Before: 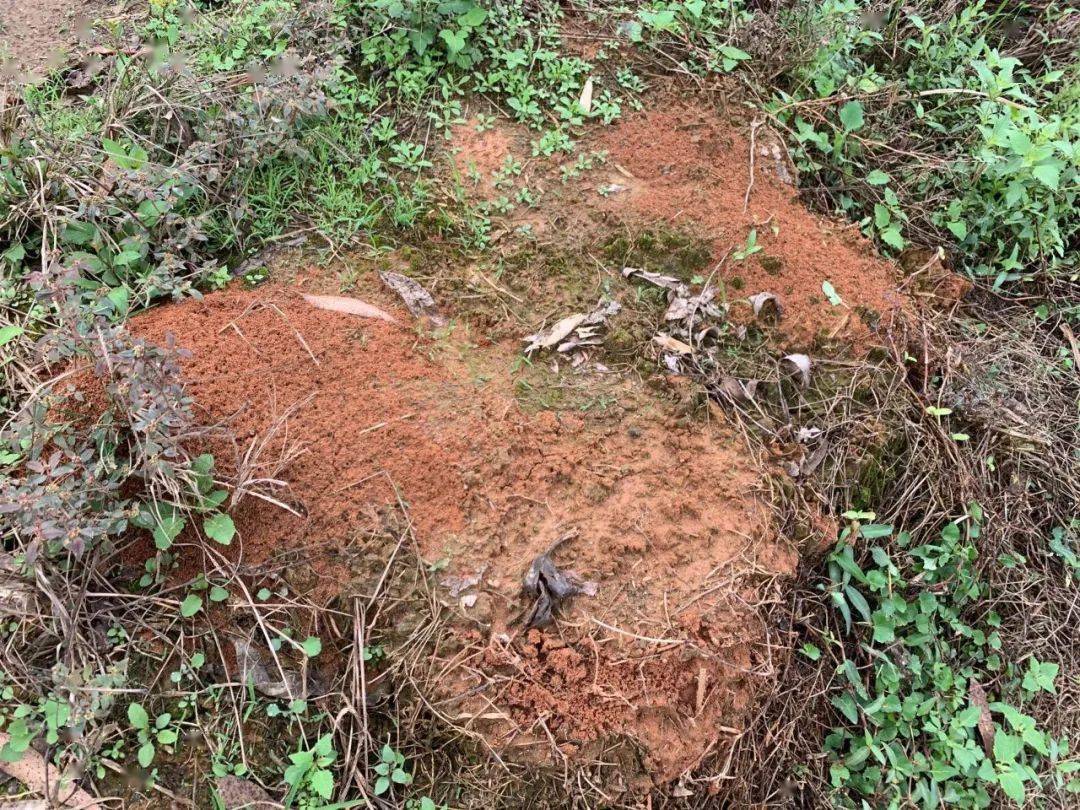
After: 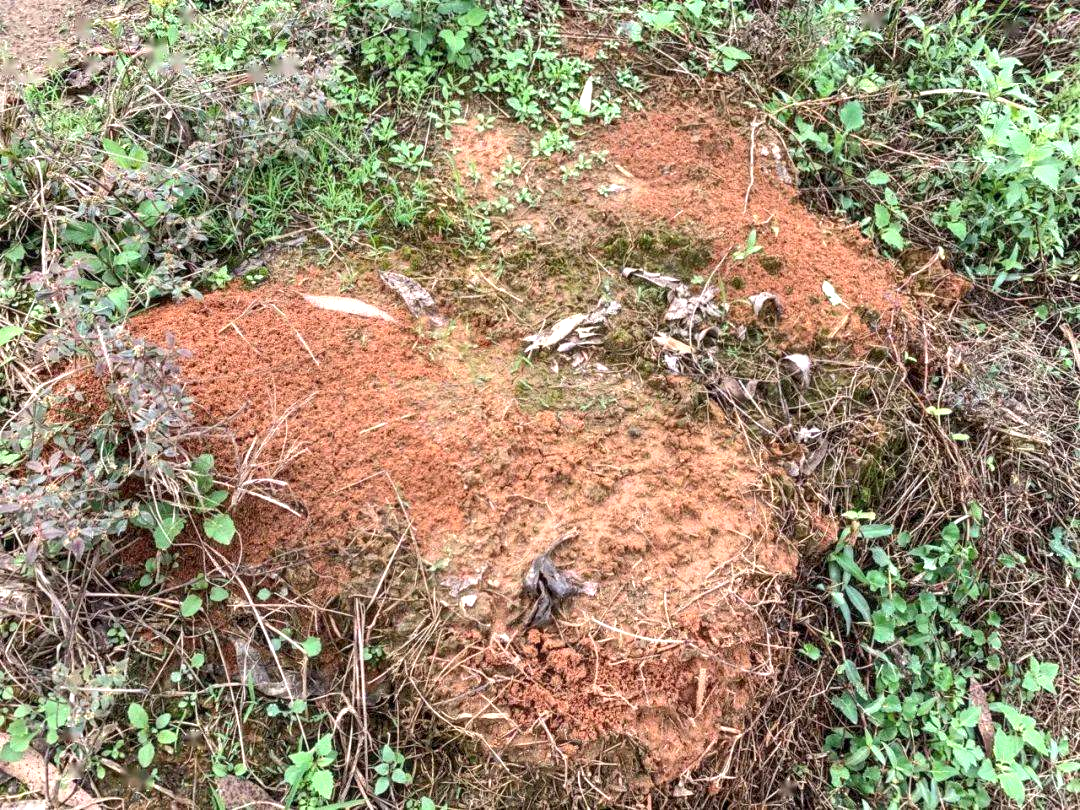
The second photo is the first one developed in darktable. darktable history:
local contrast: on, module defaults
exposure: exposure 0.523 EV, compensate exposure bias true, compensate highlight preservation false
